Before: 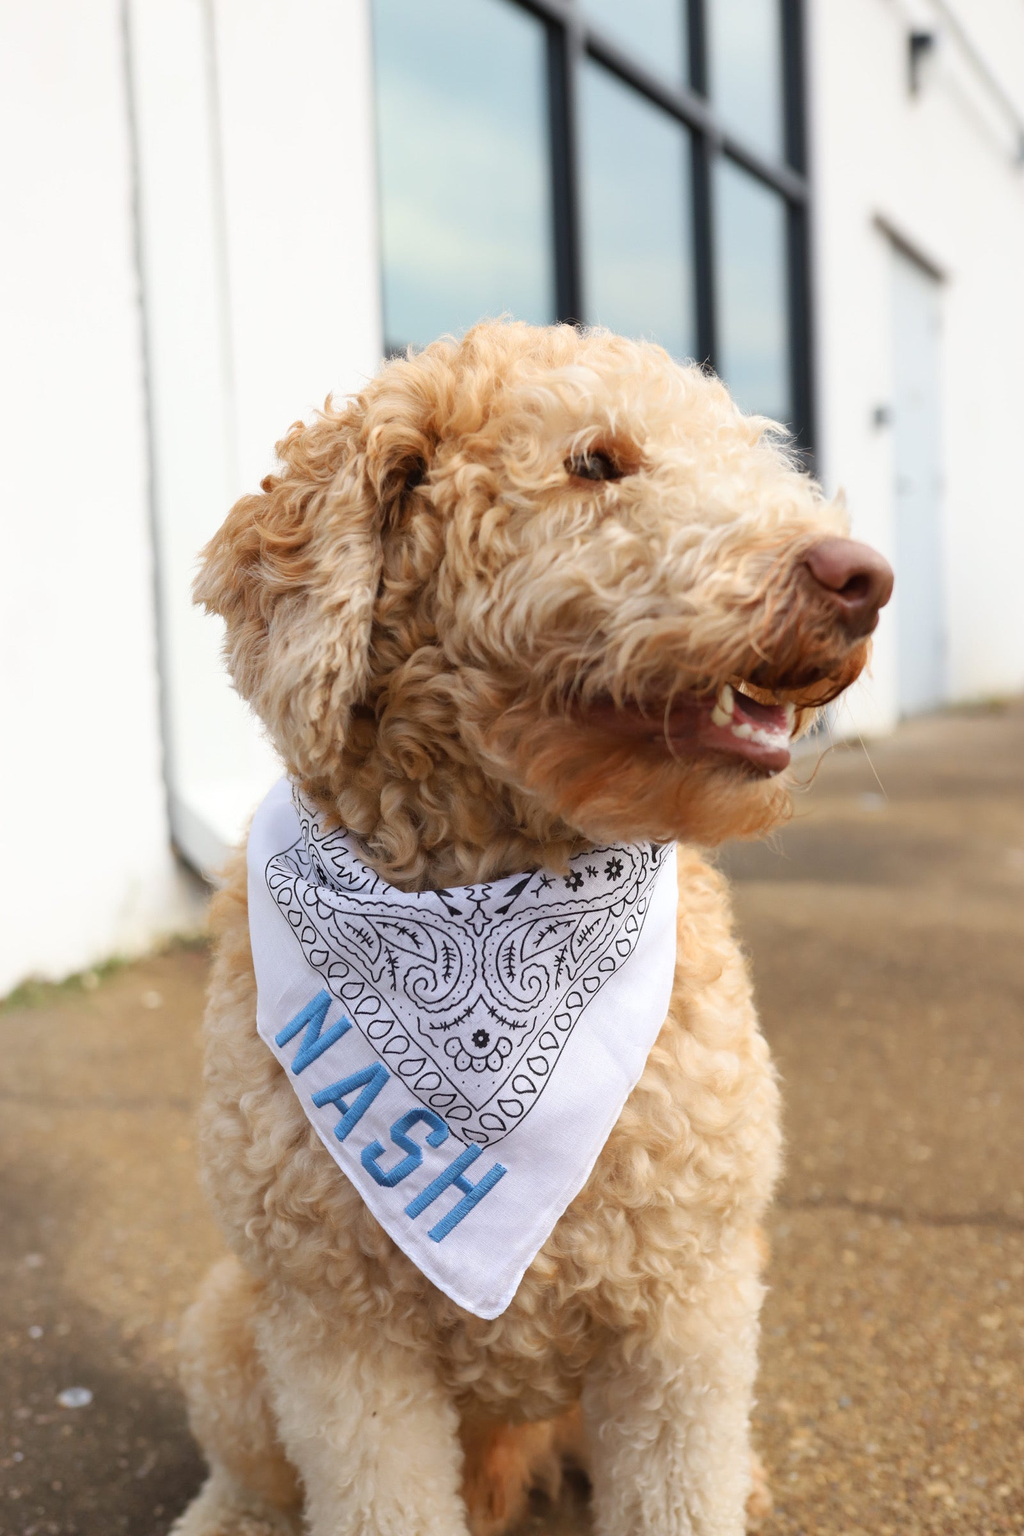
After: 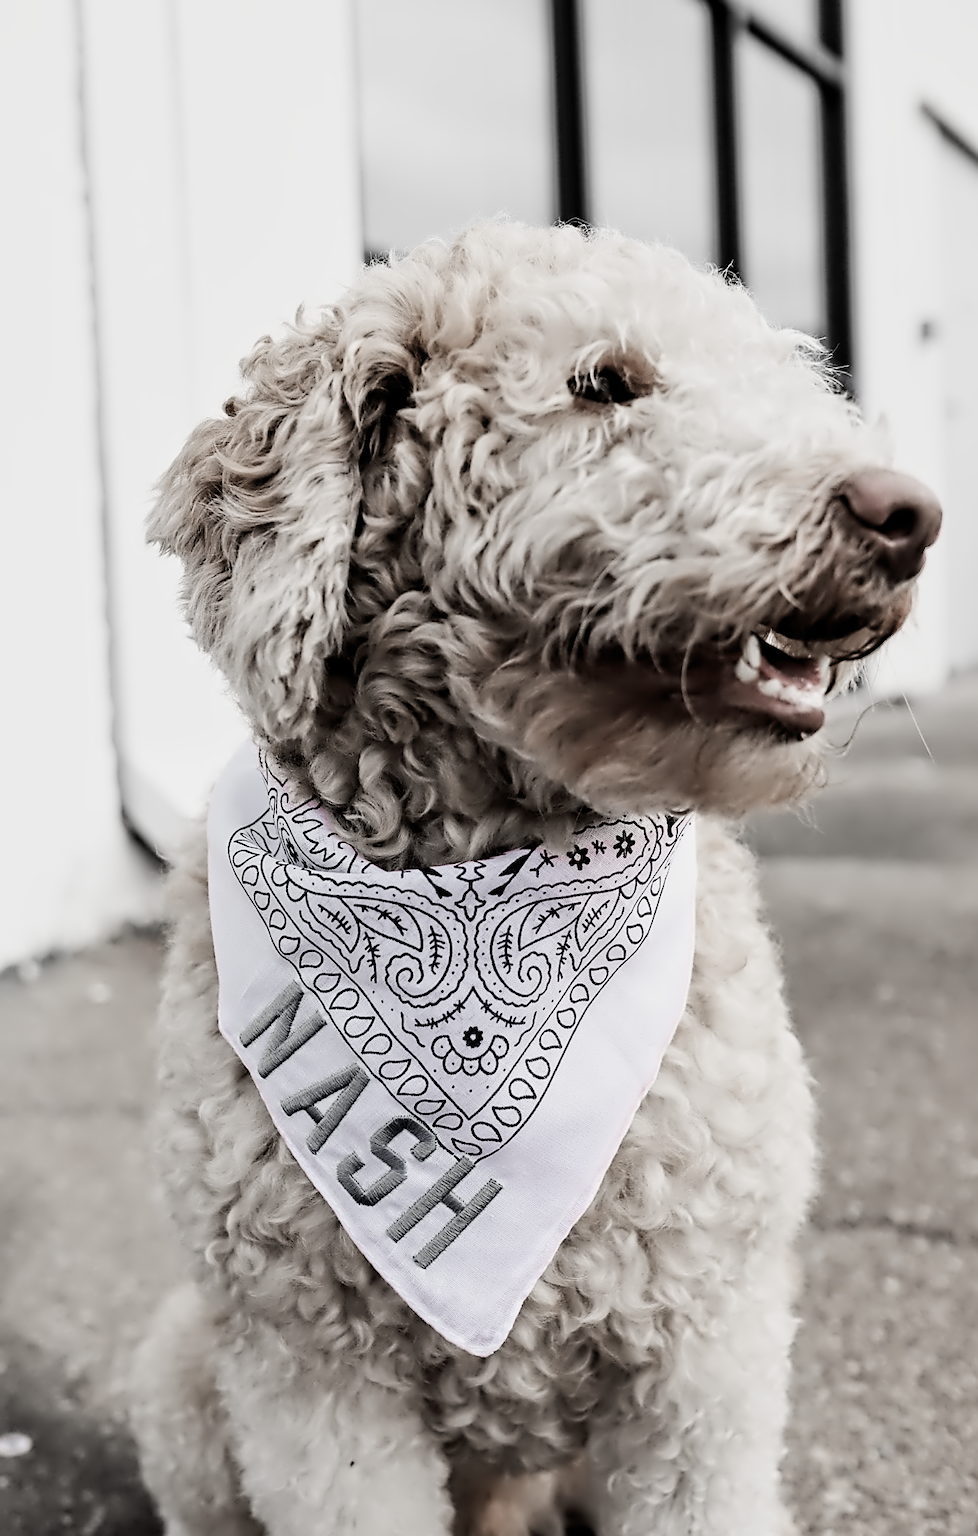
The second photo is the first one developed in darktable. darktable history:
tone equalizer: -8 EV -0.728 EV, -7 EV -0.711 EV, -6 EV -0.571 EV, -5 EV -0.41 EV, -3 EV 0.374 EV, -2 EV 0.6 EV, -1 EV 0.687 EV, +0 EV 0.757 EV, edges refinement/feathering 500, mask exposure compensation -1.57 EV, preserve details no
filmic rgb: black relative exposure -7.65 EV, white relative exposure 4.56 EV, threshold 3.06 EV, hardness 3.61, contrast 1.051, enable highlight reconstruction true
crop: left 6.317%, top 8.235%, right 9.533%, bottom 3.755%
sharpen: on, module defaults
contrast equalizer: y [[0.5, 0.542, 0.583, 0.625, 0.667, 0.708], [0.5 ×6], [0.5 ×6], [0, 0.033, 0.067, 0.1, 0.133, 0.167], [0, 0.05, 0.1, 0.15, 0.2, 0.25]]
color zones: curves: ch0 [(0, 0.278) (0.143, 0.5) (0.286, 0.5) (0.429, 0.5) (0.571, 0.5) (0.714, 0.5) (0.857, 0.5) (1, 0.5)]; ch1 [(0, 1) (0.143, 0.165) (0.286, 0) (0.429, 0) (0.571, 0) (0.714, 0) (0.857, 0.5) (1, 0.5)]; ch2 [(0, 0.508) (0.143, 0.5) (0.286, 0.5) (0.429, 0.5) (0.571, 0.5) (0.714, 0.5) (0.857, 0.5) (1, 0.5)]
